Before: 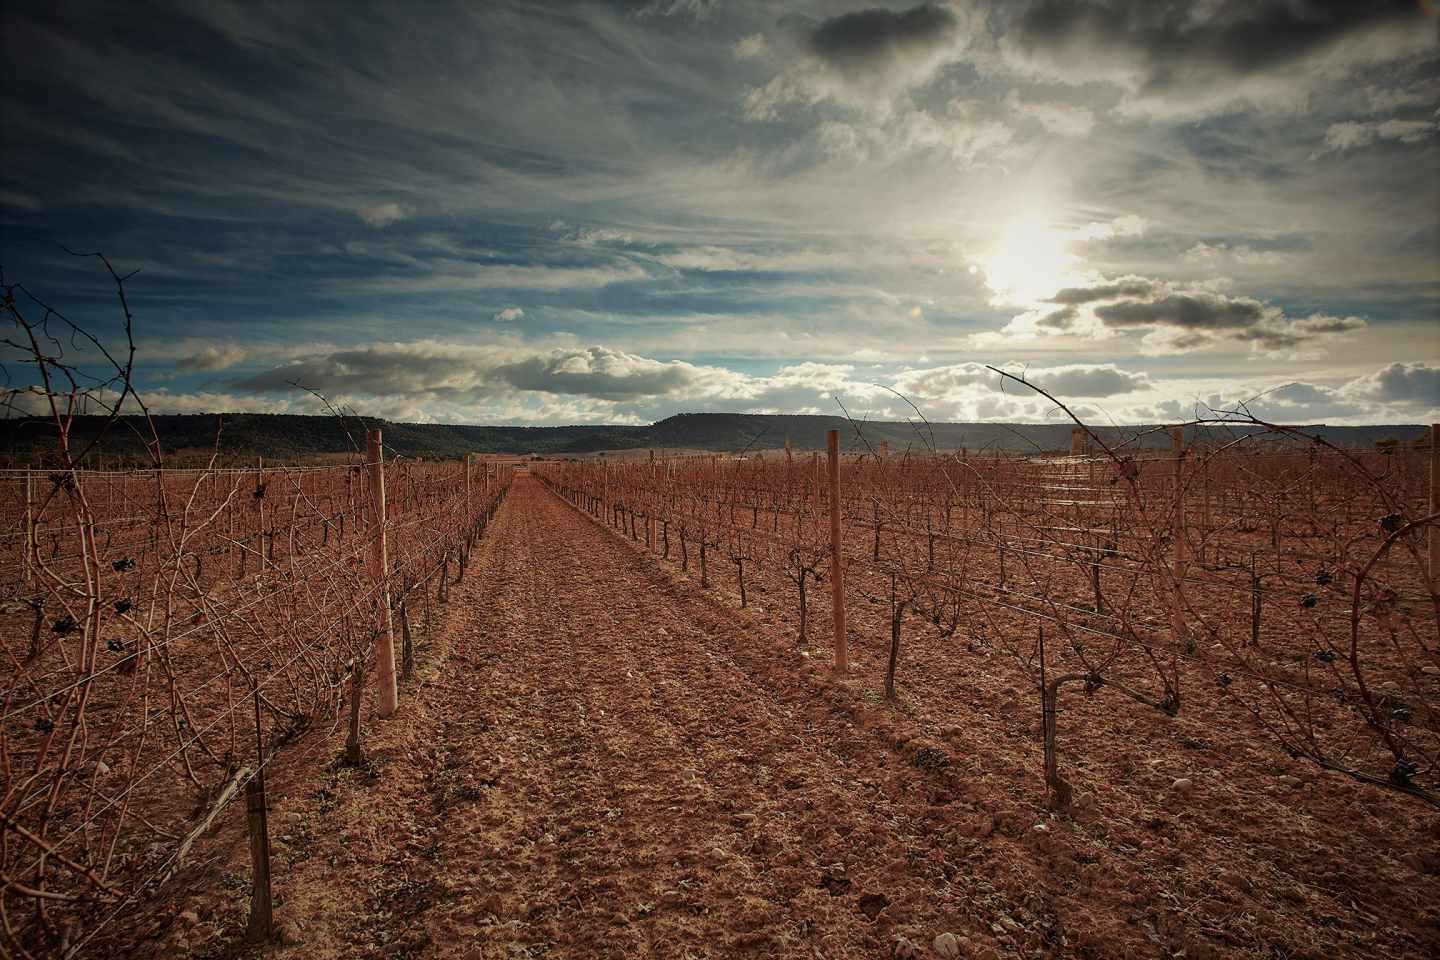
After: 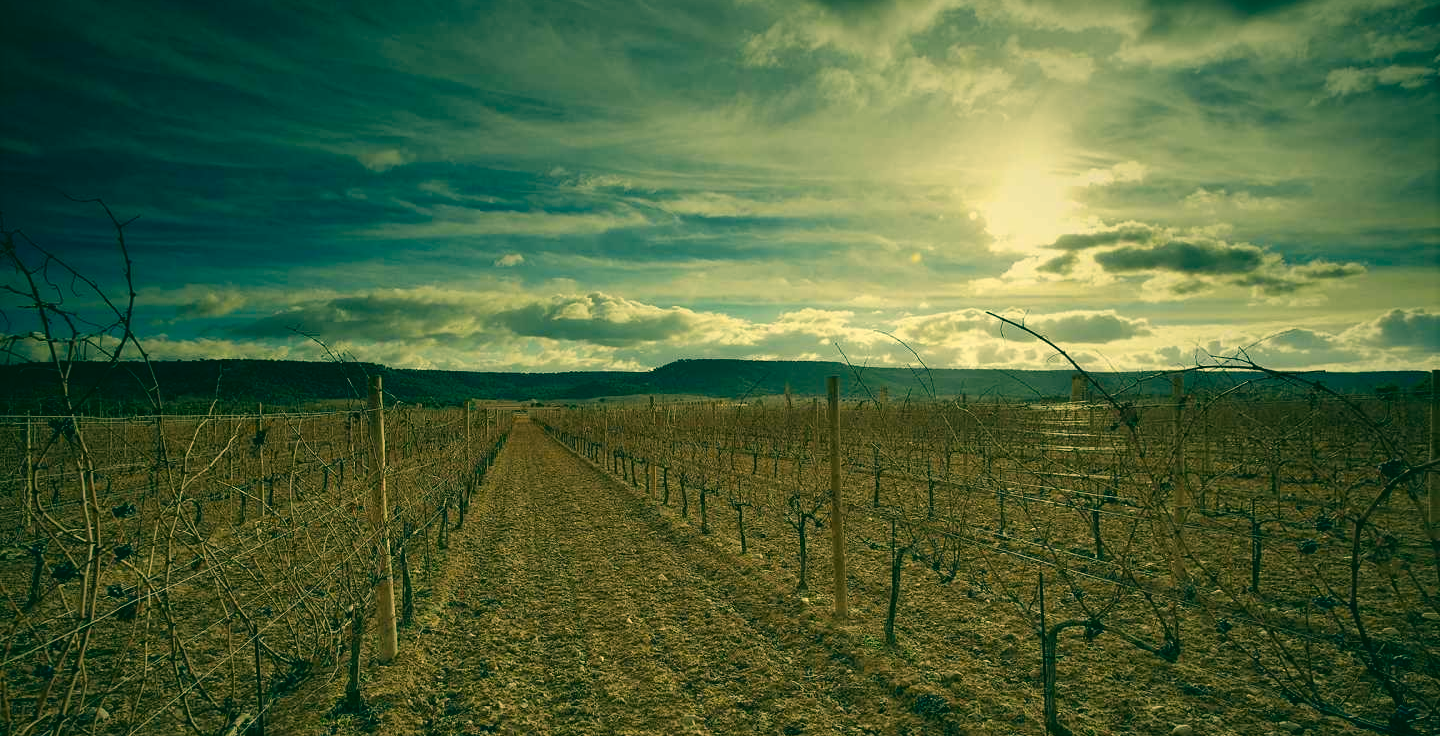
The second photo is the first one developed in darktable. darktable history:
crop: top 5.667%, bottom 17.637%
color correction: highlights a* 1.83, highlights b* 34.02, shadows a* -36.68, shadows b* -5.48
